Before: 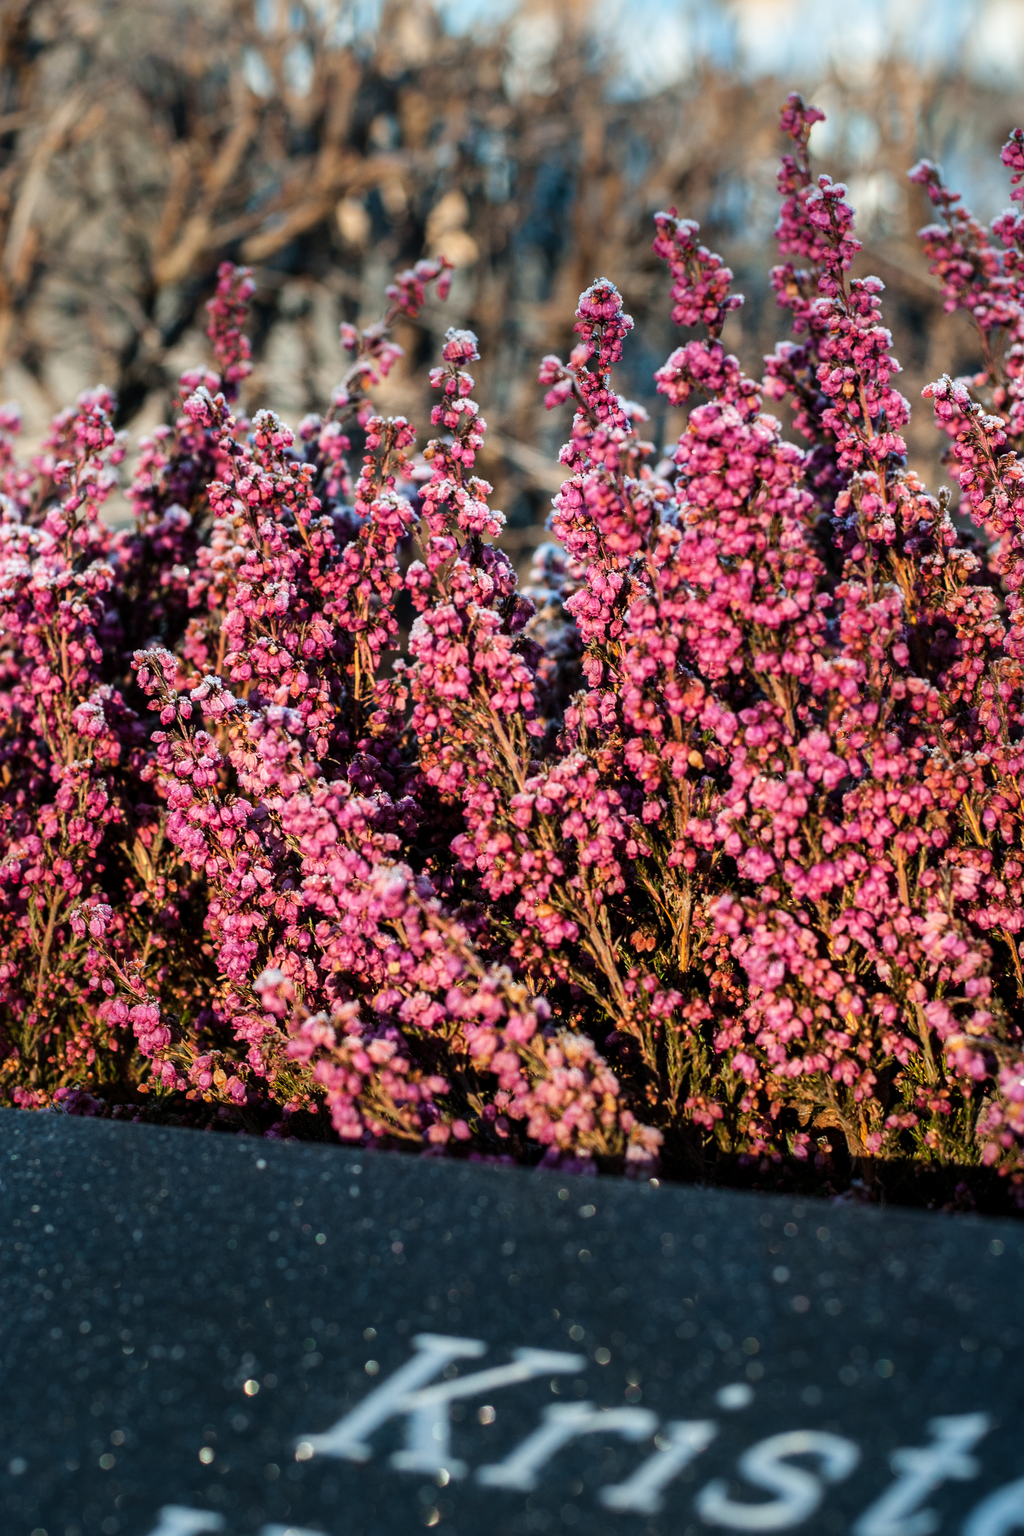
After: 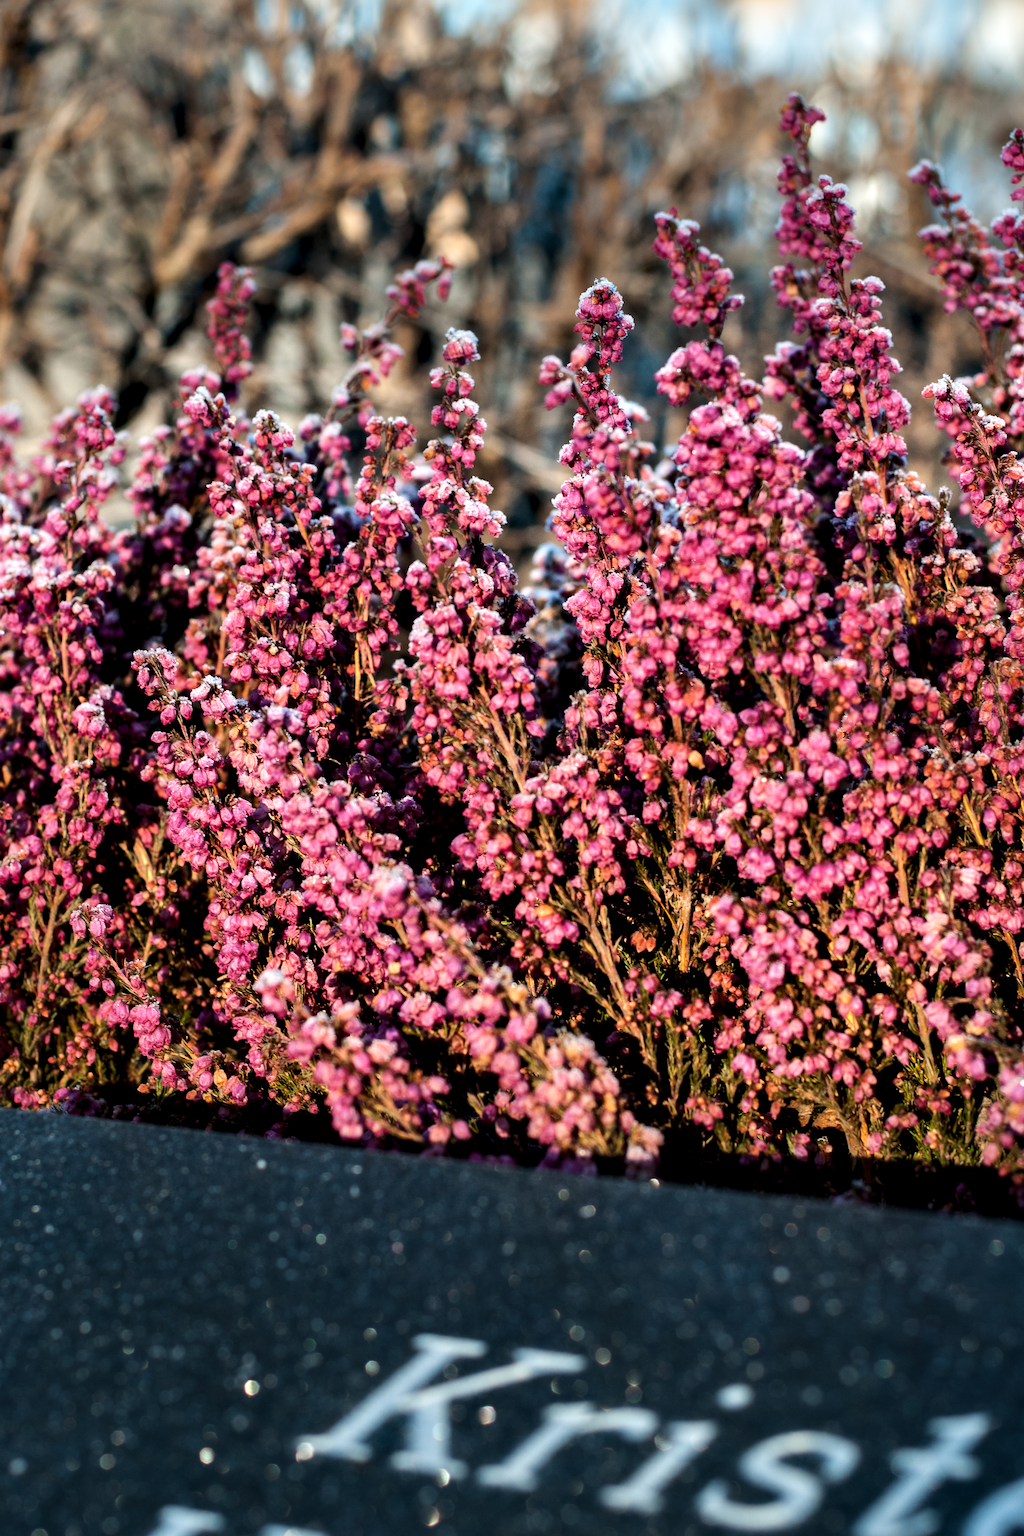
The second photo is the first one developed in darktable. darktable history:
contrast equalizer: y [[0.514, 0.573, 0.581, 0.508, 0.5, 0.5], [0.5 ×6], [0.5 ×6], [0 ×6], [0 ×6]], mix 0.79
